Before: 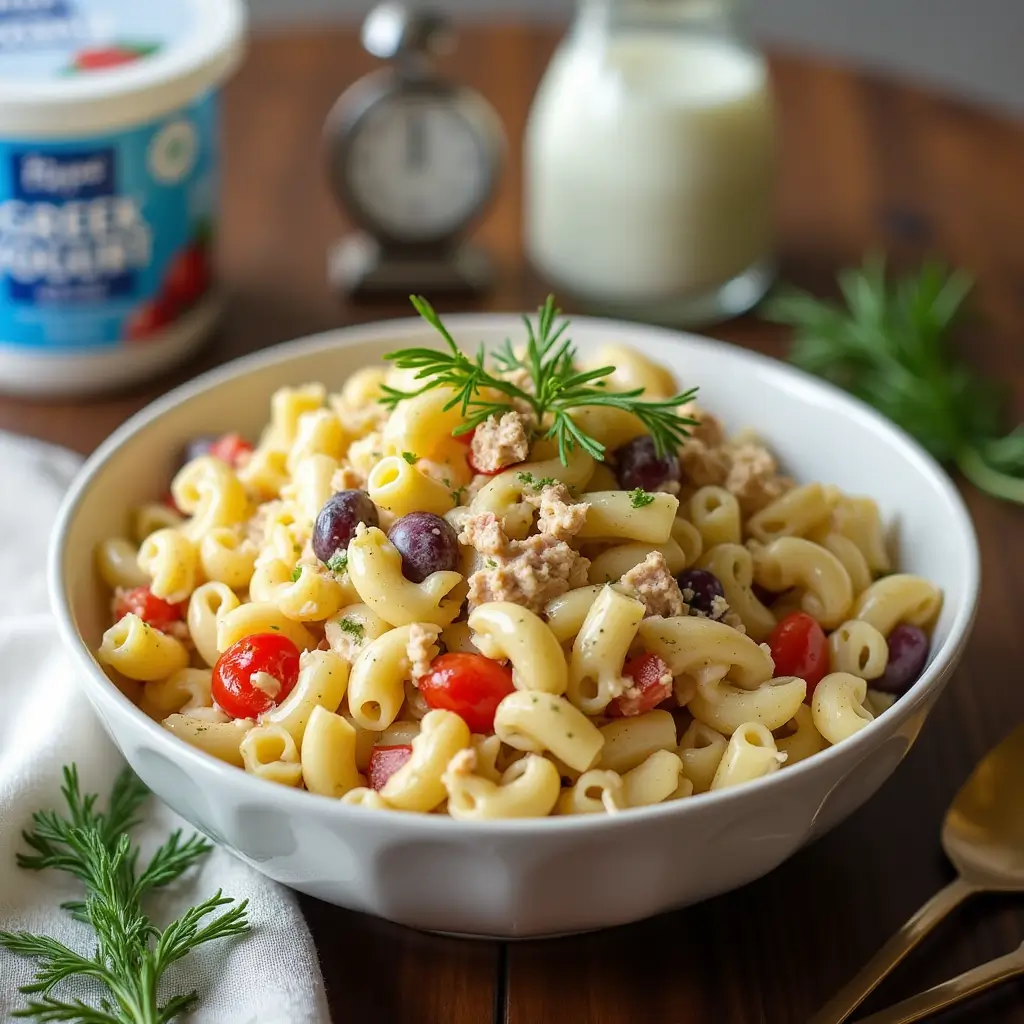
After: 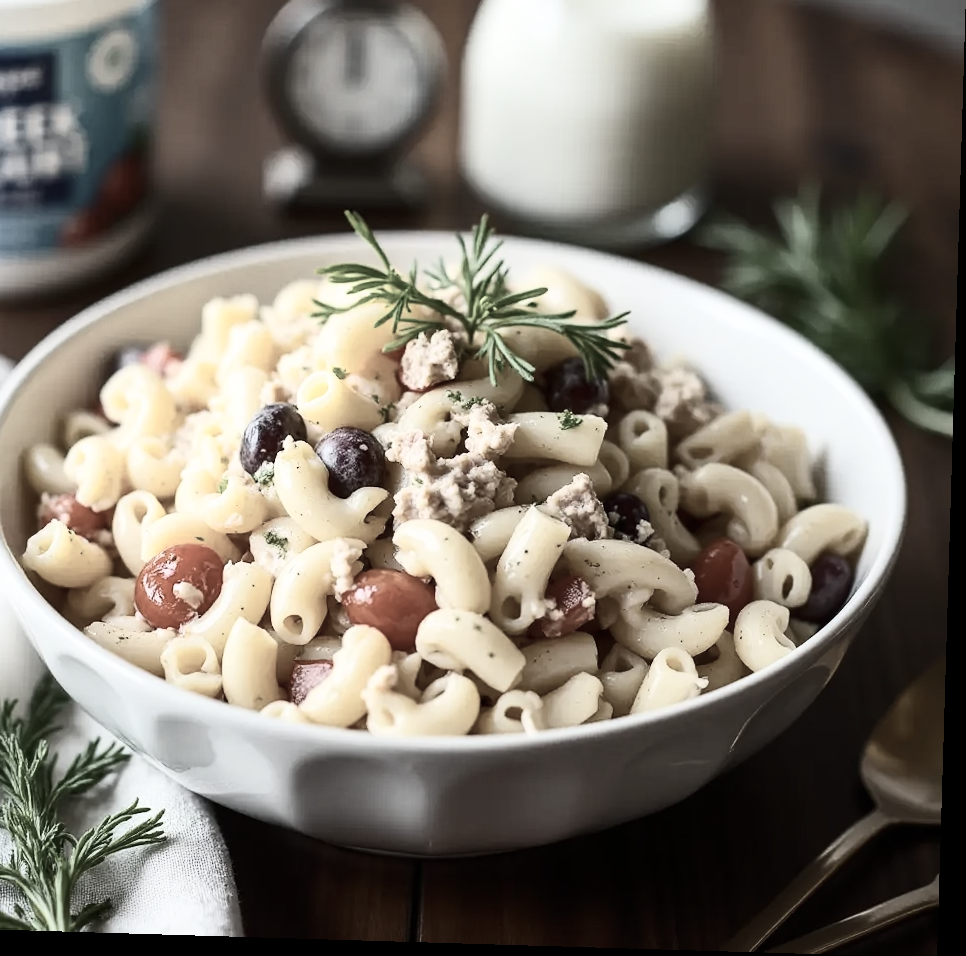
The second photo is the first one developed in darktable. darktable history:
color correction: saturation 0.3
contrast brightness saturation: contrast 0.4, brightness 0.1, saturation 0.21
rotate and perspective: rotation 1.72°, automatic cropping off
crop and rotate: left 8.262%, top 9.226%
